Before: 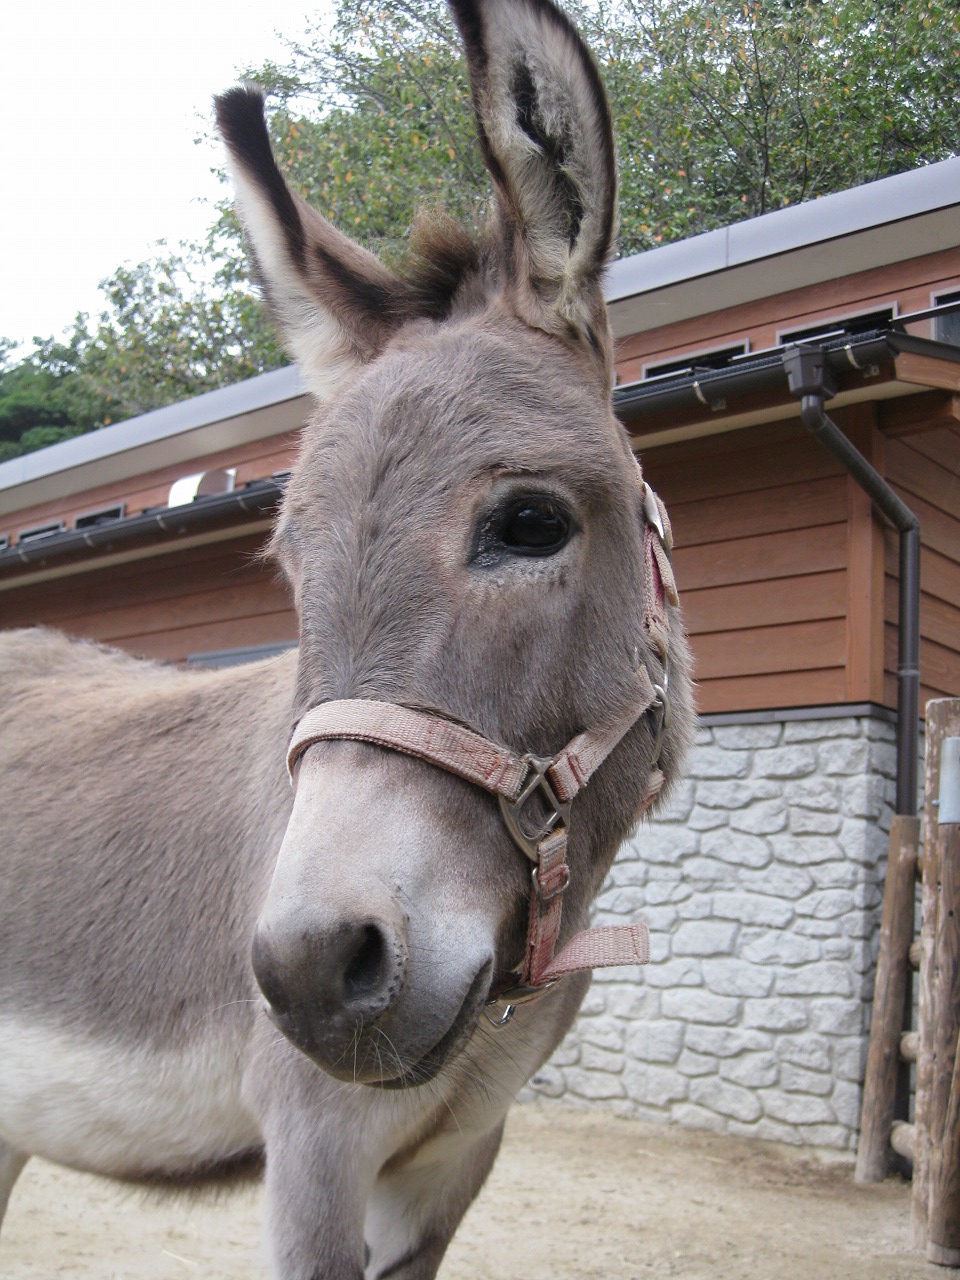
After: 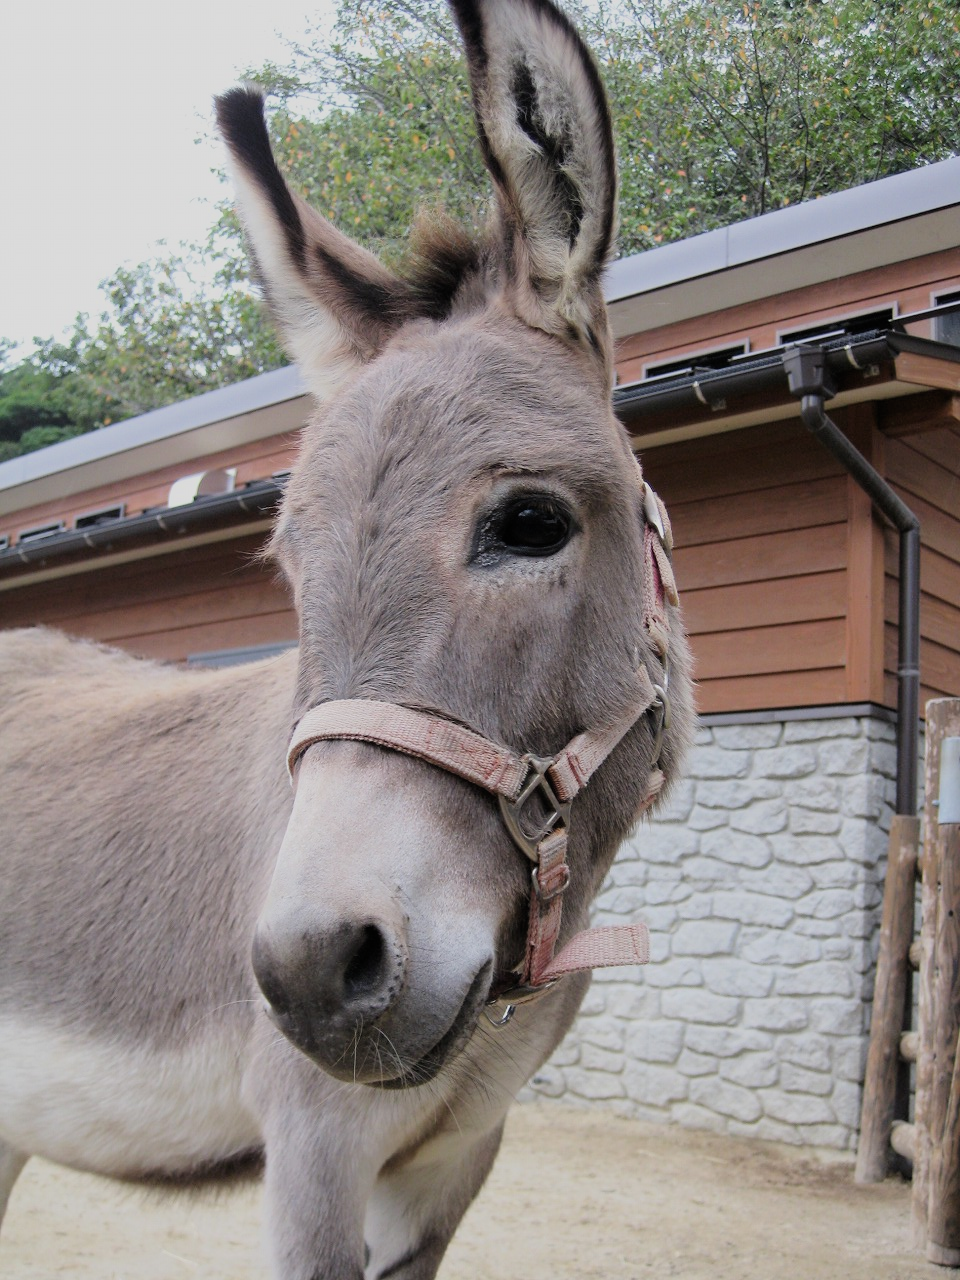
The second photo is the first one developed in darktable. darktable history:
exposure: exposure 0.2 EV, compensate highlight preservation false
filmic rgb: black relative exposure -7.65 EV, white relative exposure 4.56 EV, hardness 3.61, color science v6 (2022)
